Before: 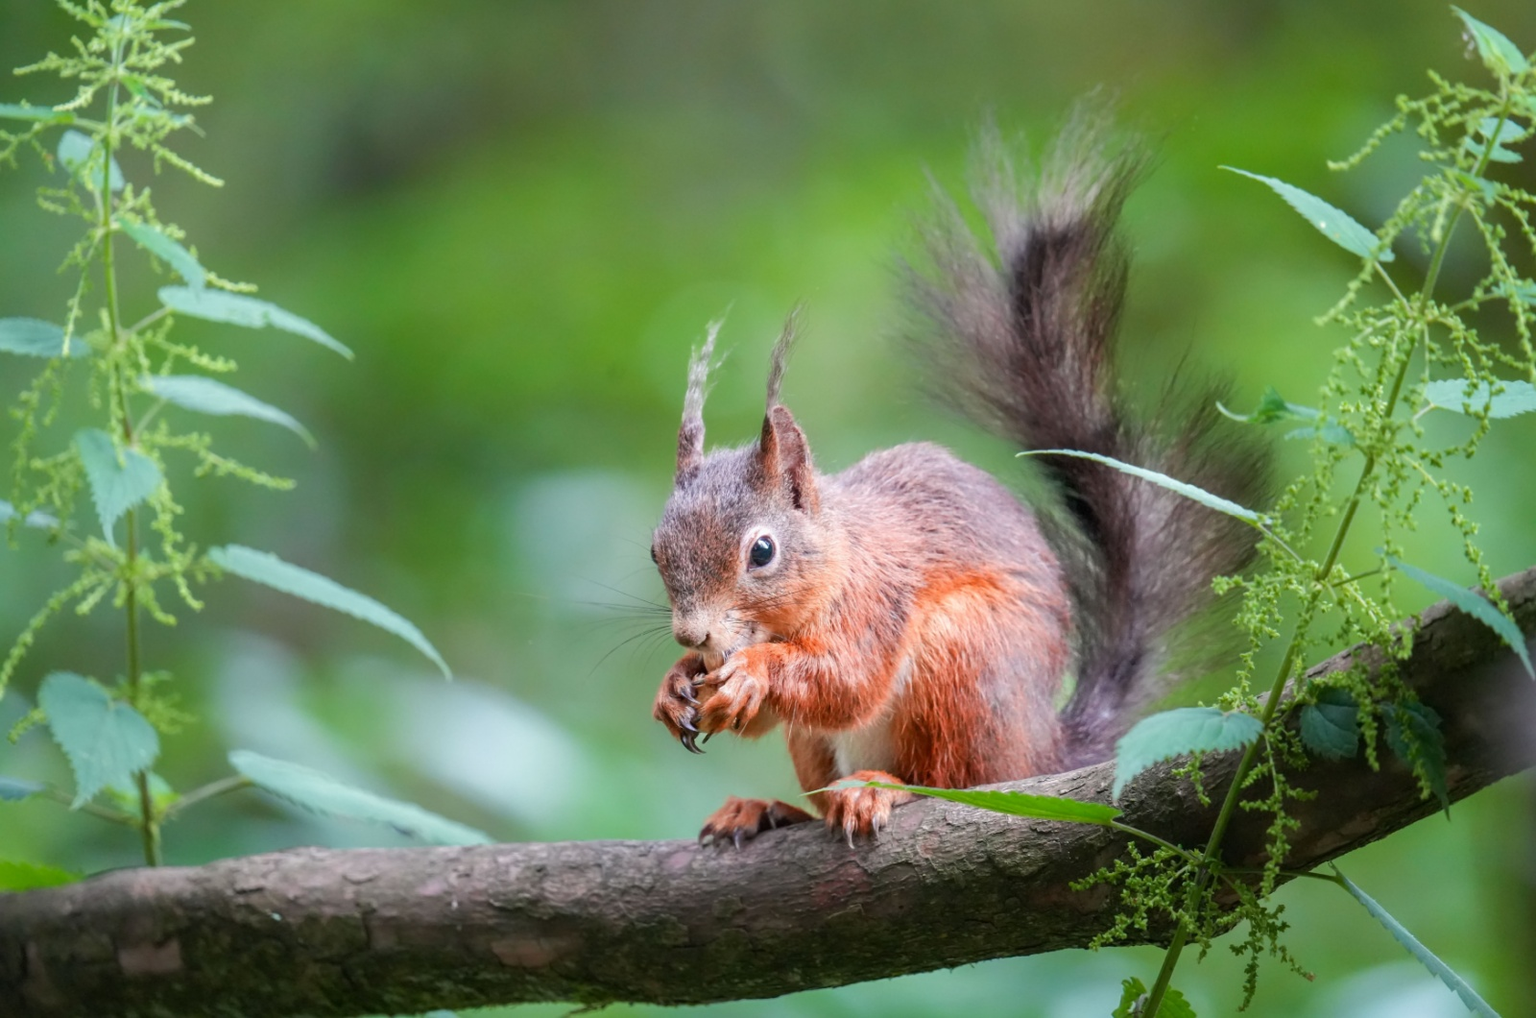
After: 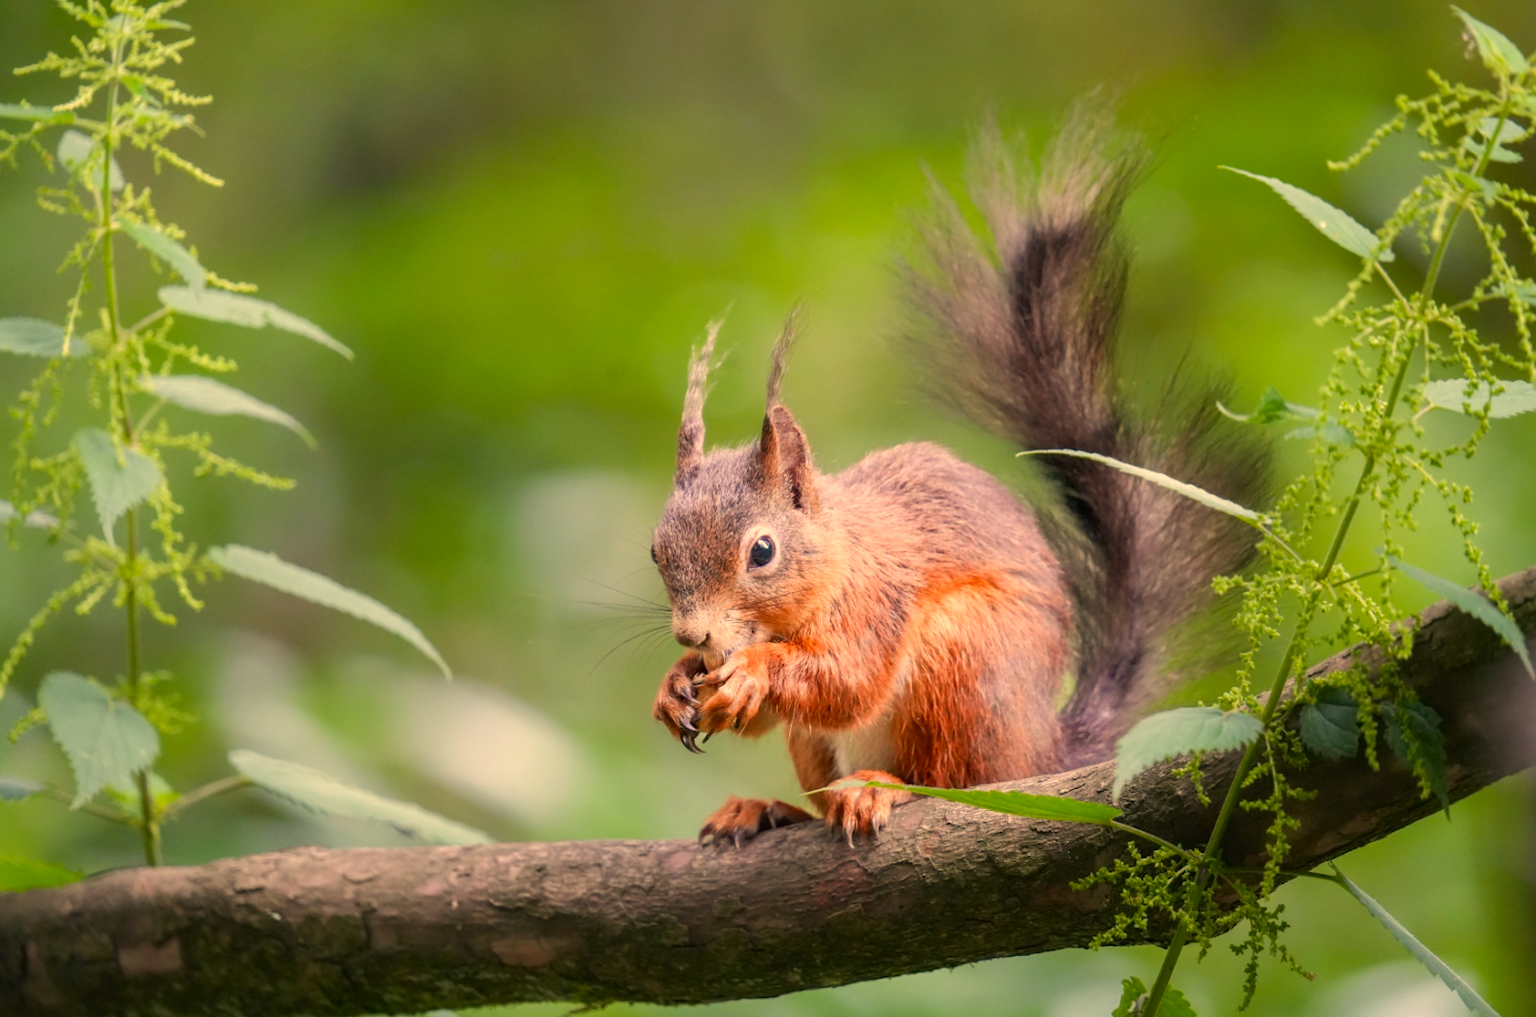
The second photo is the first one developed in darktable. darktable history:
color correction: highlights a* 15, highlights b* 31.77
